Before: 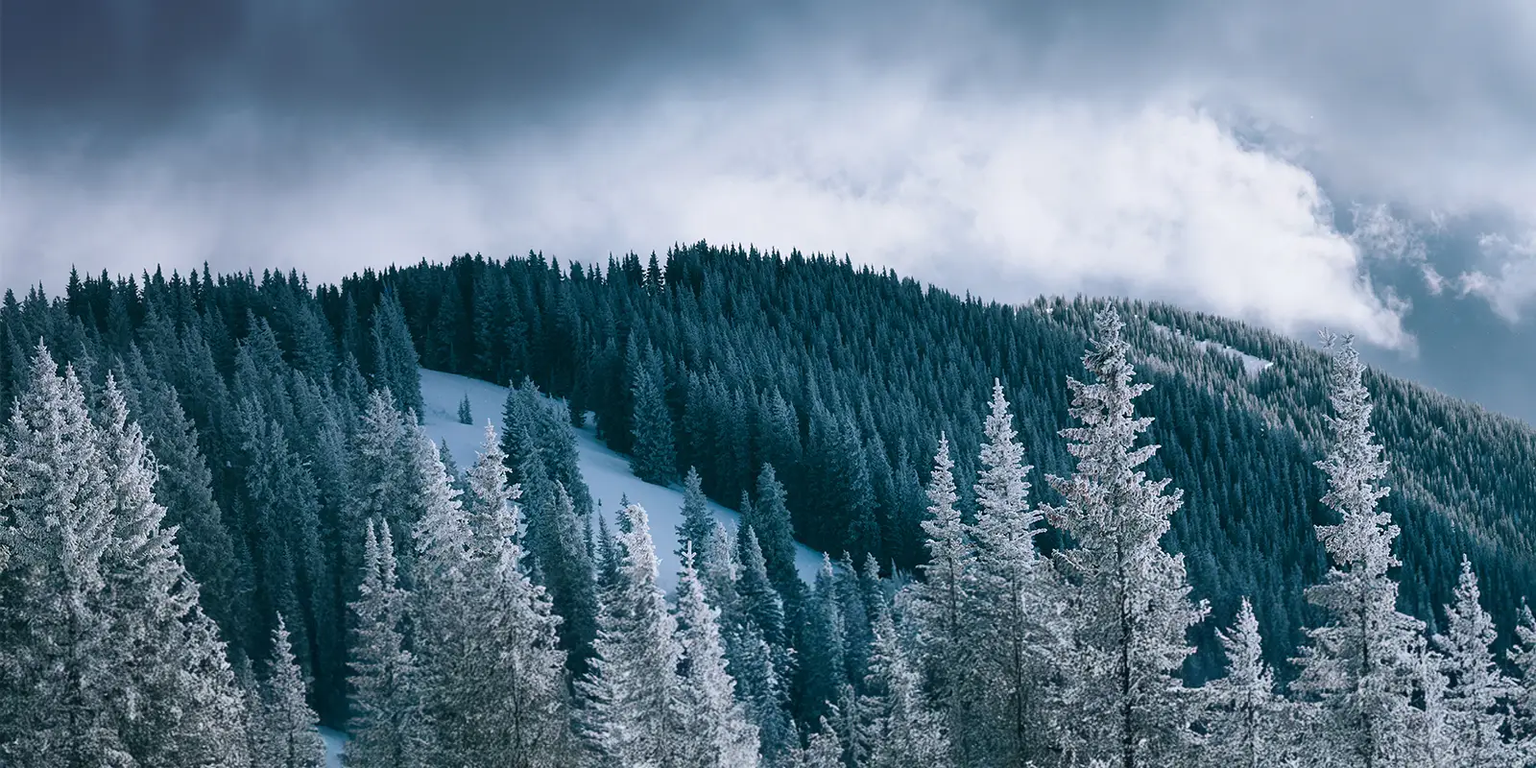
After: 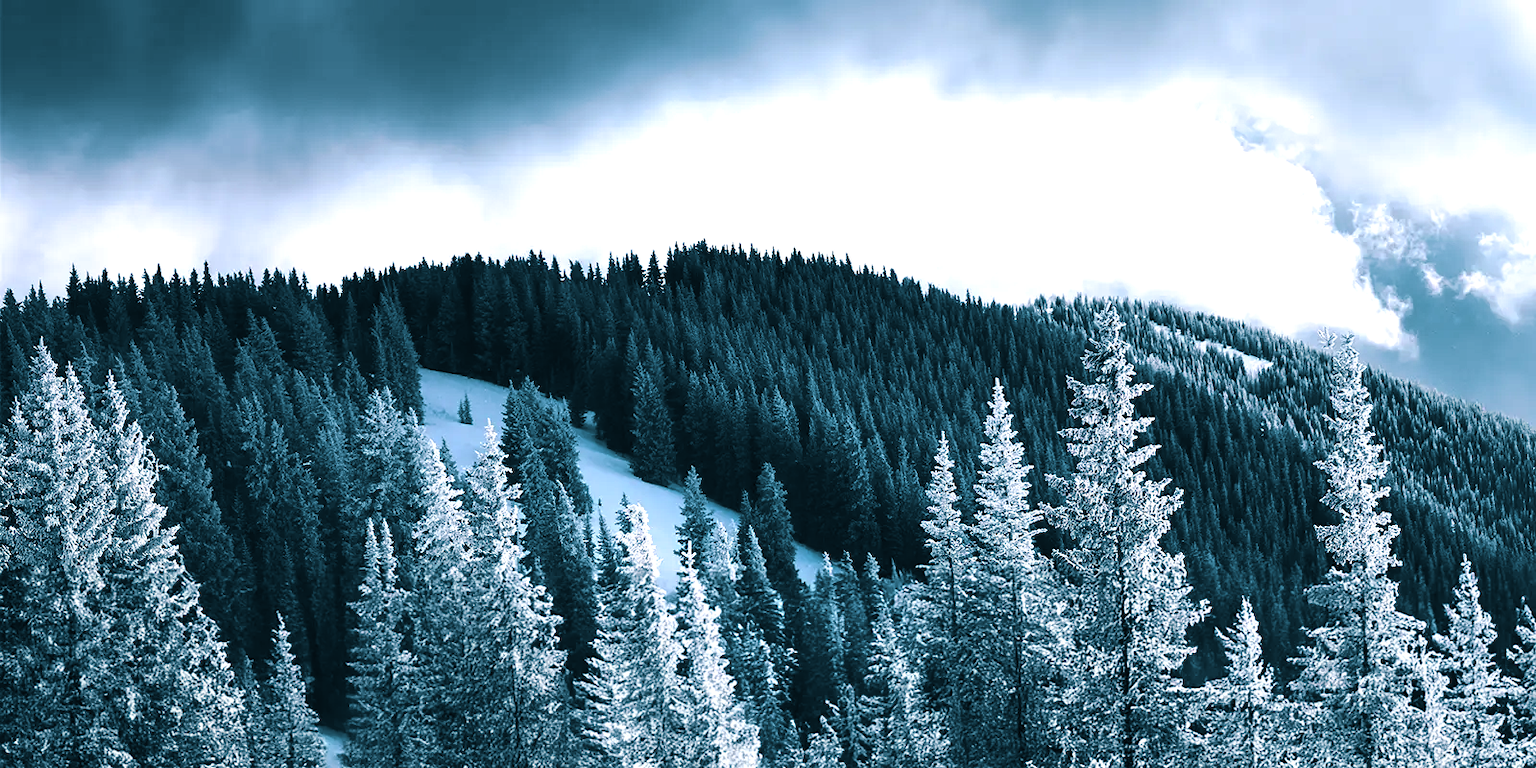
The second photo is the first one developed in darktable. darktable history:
split-toning: shadows › hue 212.4°, balance -70
tone equalizer: -8 EV -1.08 EV, -7 EV -1.01 EV, -6 EV -0.867 EV, -5 EV -0.578 EV, -3 EV 0.578 EV, -2 EV 0.867 EV, -1 EV 1.01 EV, +0 EV 1.08 EV, edges refinement/feathering 500, mask exposure compensation -1.57 EV, preserve details no
